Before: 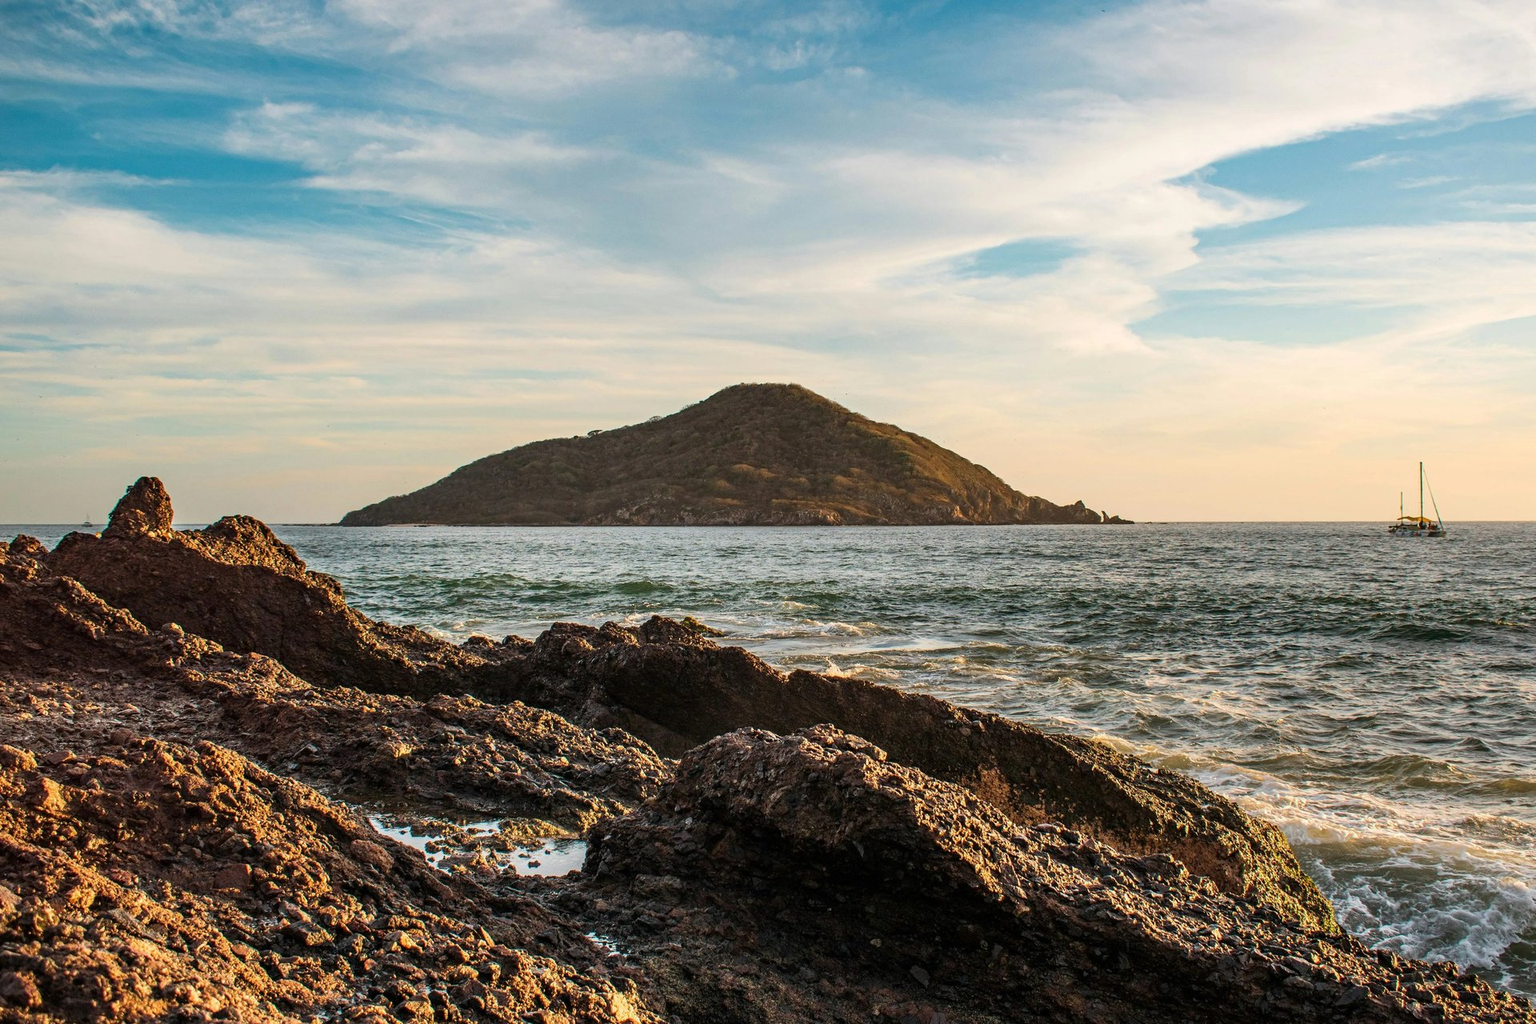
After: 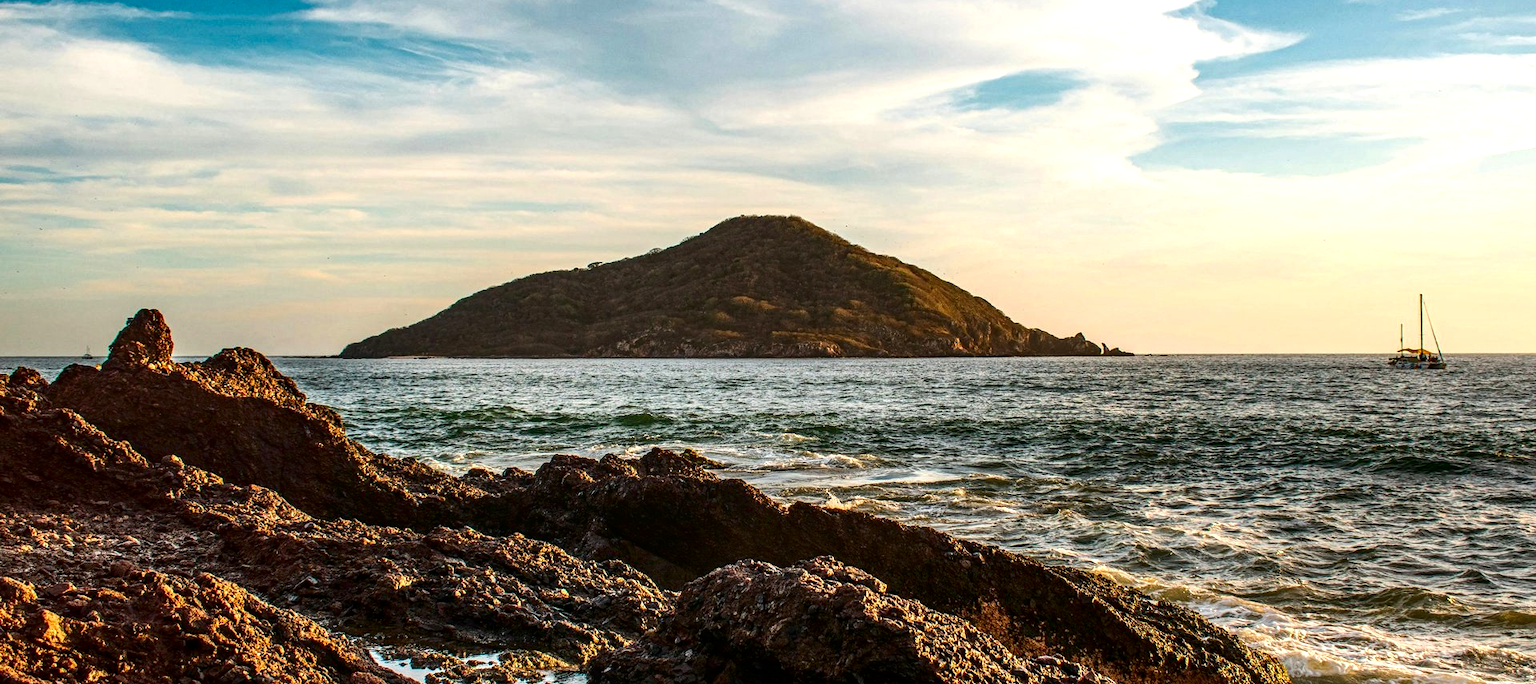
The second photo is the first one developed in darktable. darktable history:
crop: top 16.482%, bottom 16.693%
exposure: exposure 0.374 EV, compensate exposure bias true, compensate highlight preservation false
local contrast: on, module defaults
contrast brightness saturation: contrast 0.127, brightness -0.229, saturation 0.138
